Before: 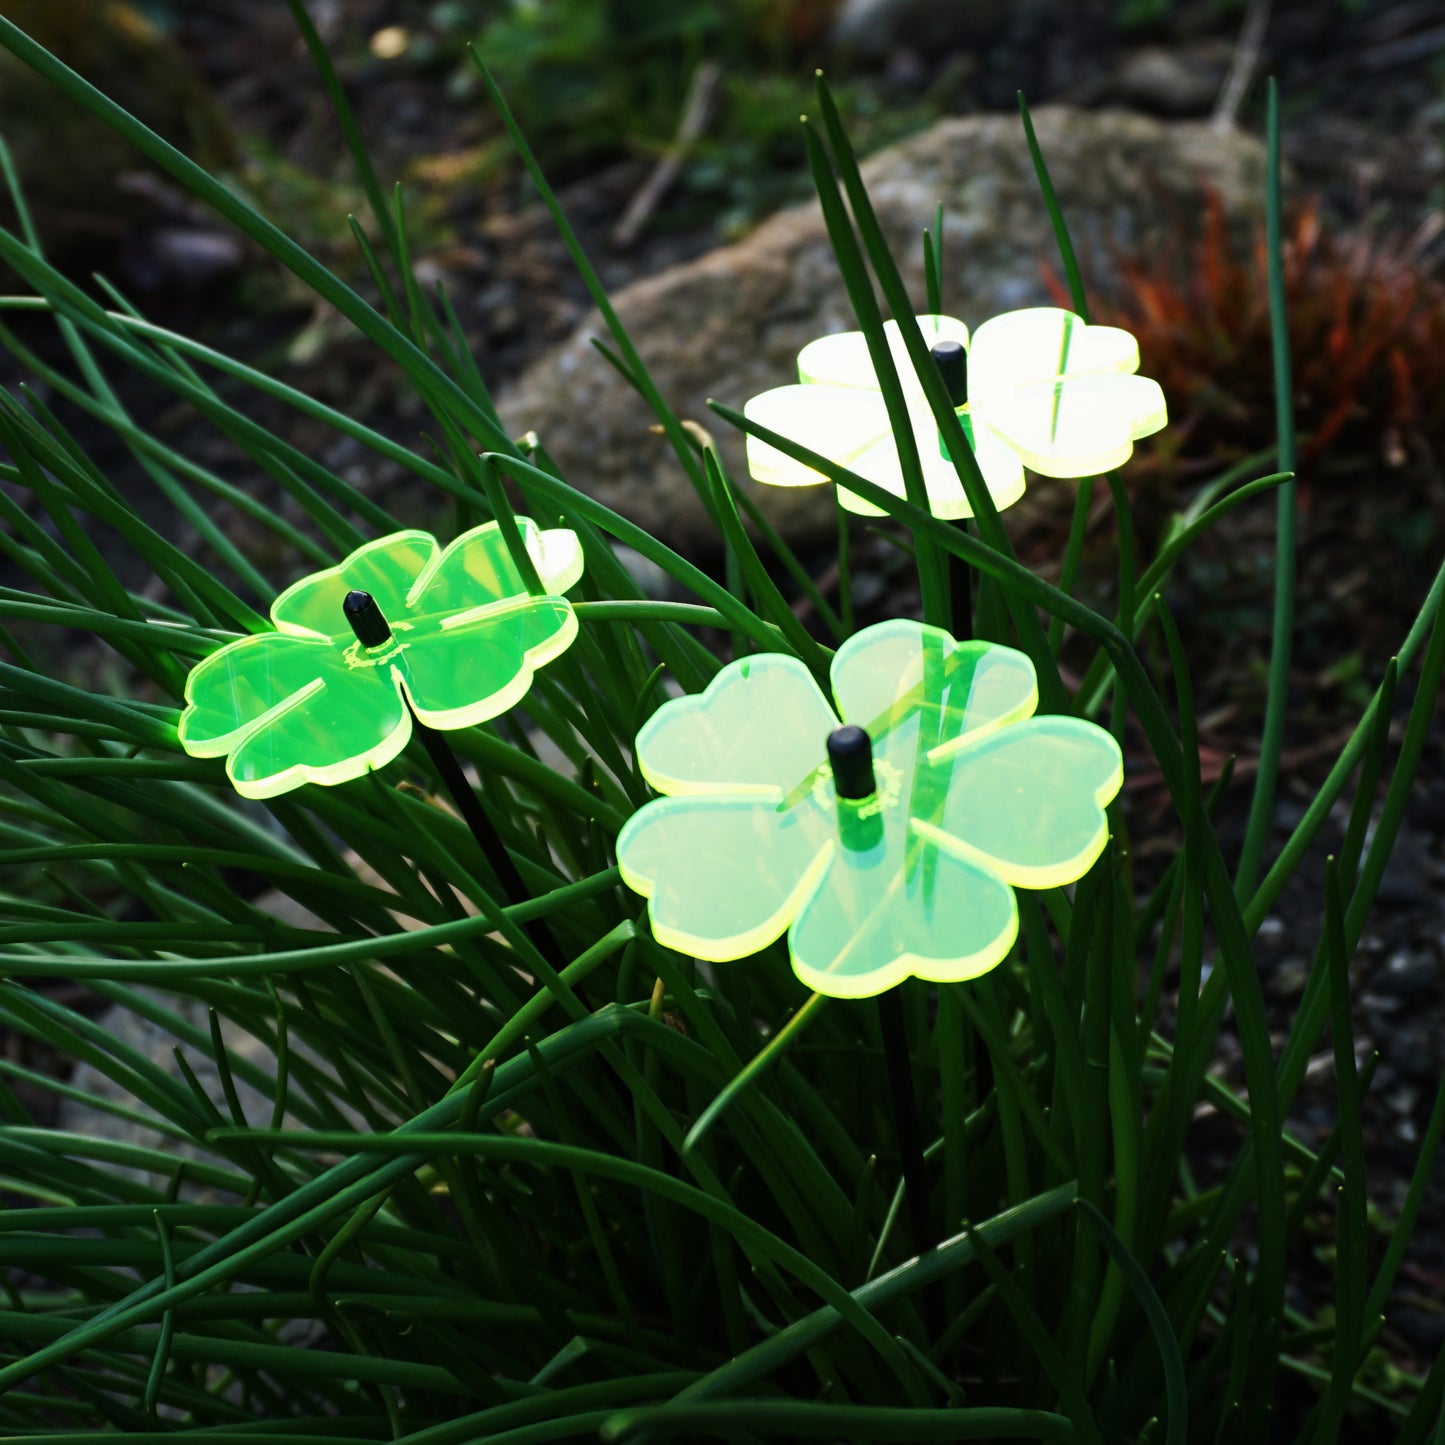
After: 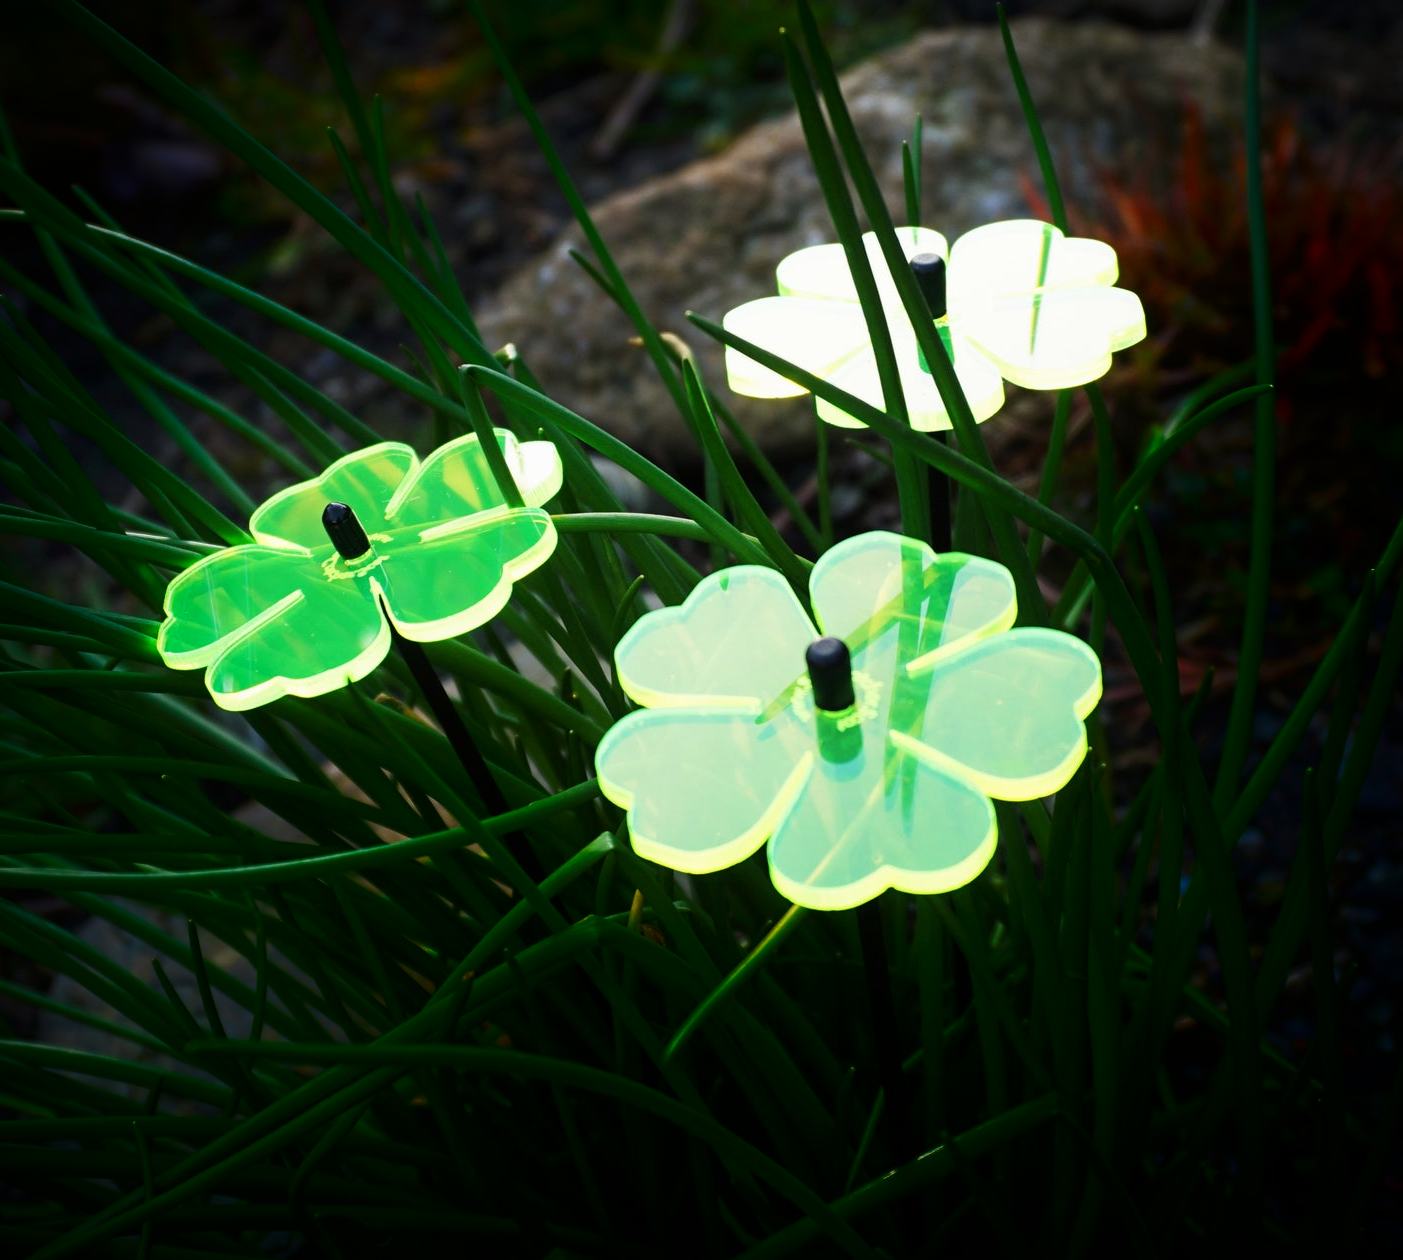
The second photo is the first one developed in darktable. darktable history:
exposure: compensate exposure bias true, compensate highlight preservation false
vignetting: fall-off radius 60.92%
shadows and highlights: shadows -70, highlights 35, soften with gaussian
crop: left 1.507%, top 6.147%, right 1.379%, bottom 6.637%
